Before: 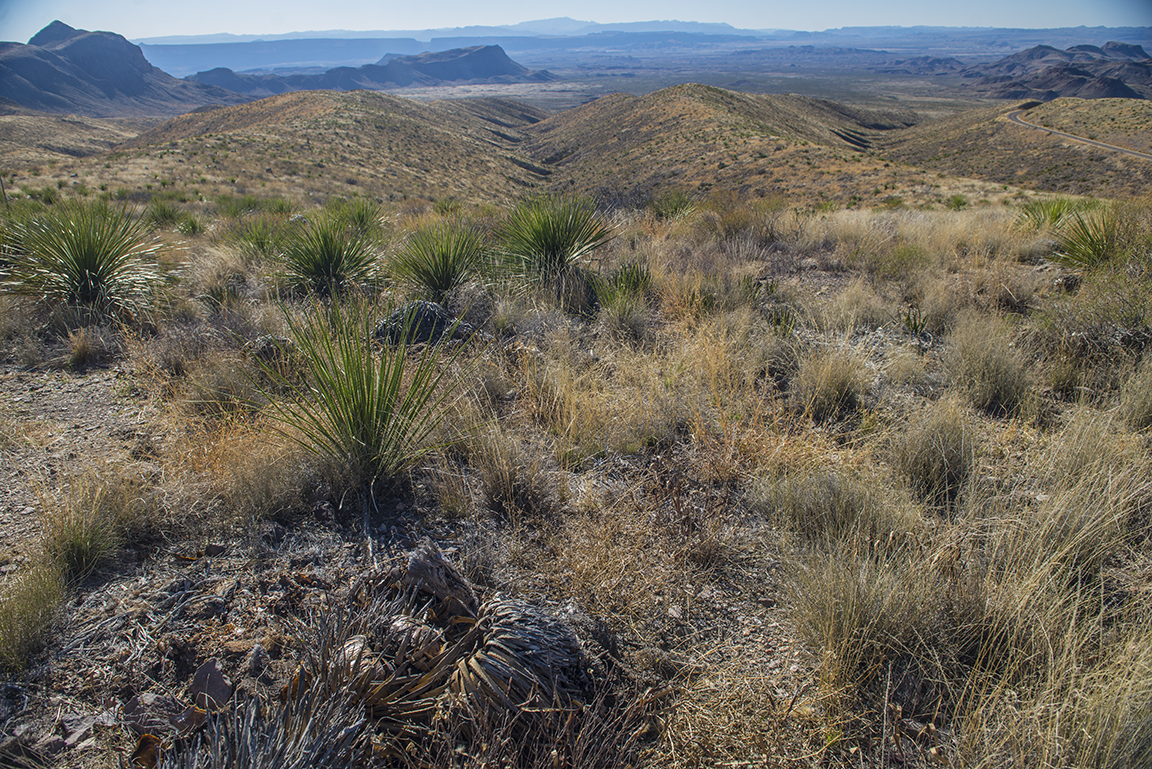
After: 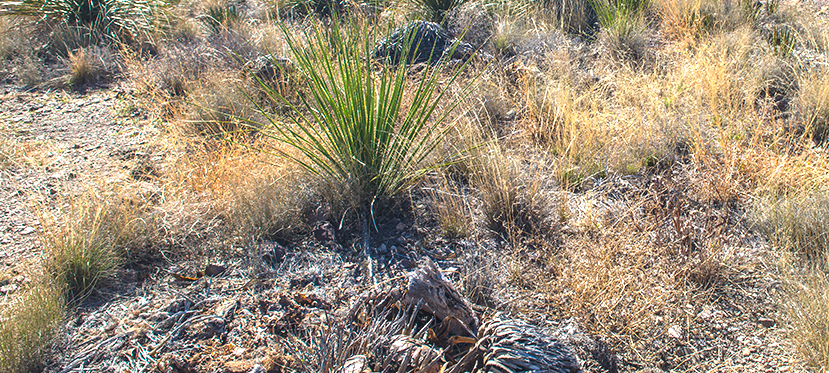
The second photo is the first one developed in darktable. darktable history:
crop: top 36.498%, right 27.964%, bottom 14.995%
exposure: black level correction -0.002, exposure 1.35 EV, compensate highlight preservation false
tone equalizer: -7 EV 0.18 EV, -6 EV 0.12 EV, -5 EV 0.08 EV, -4 EV 0.04 EV, -2 EV -0.02 EV, -1 EV -0.04 EV, +0 EV -0.06 EV, luminance estimator HSV value / RGB max
